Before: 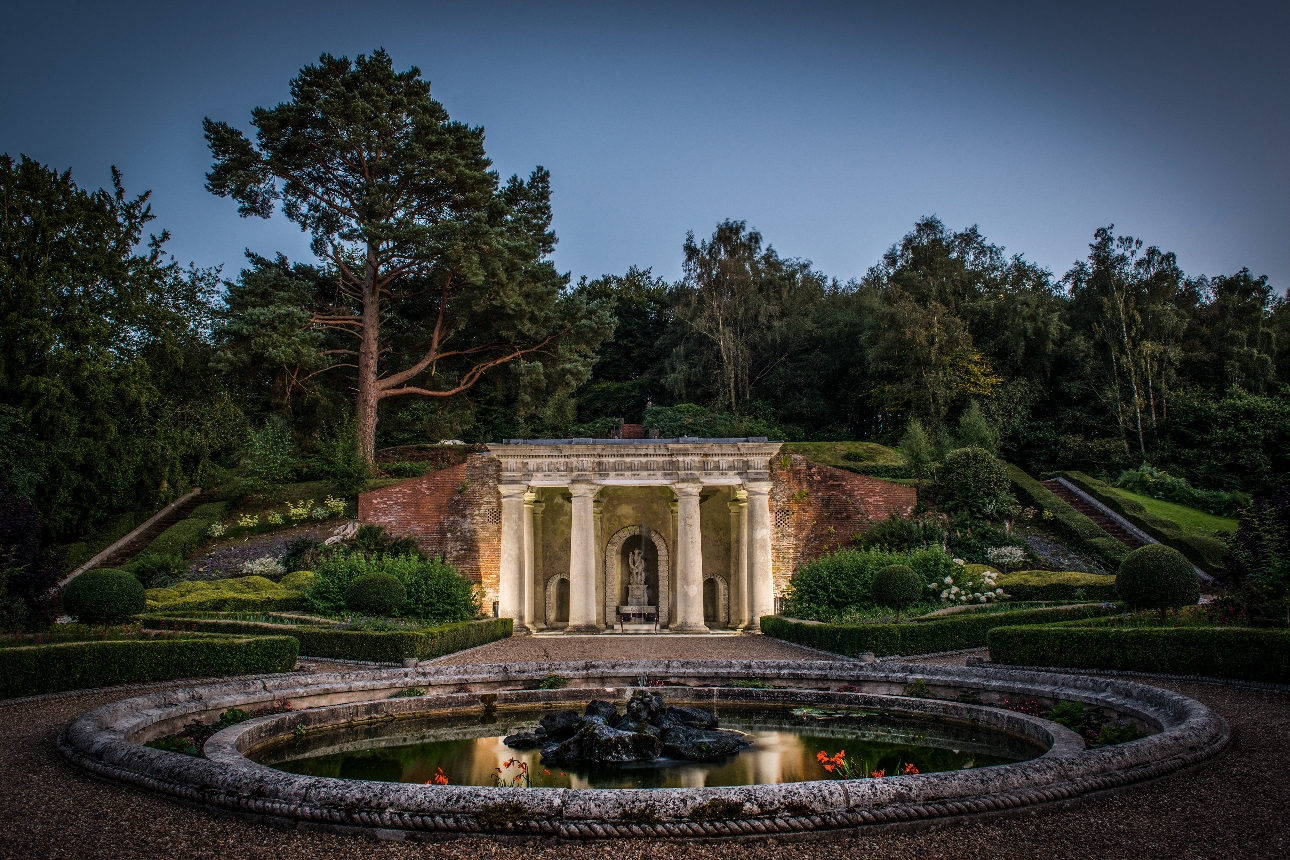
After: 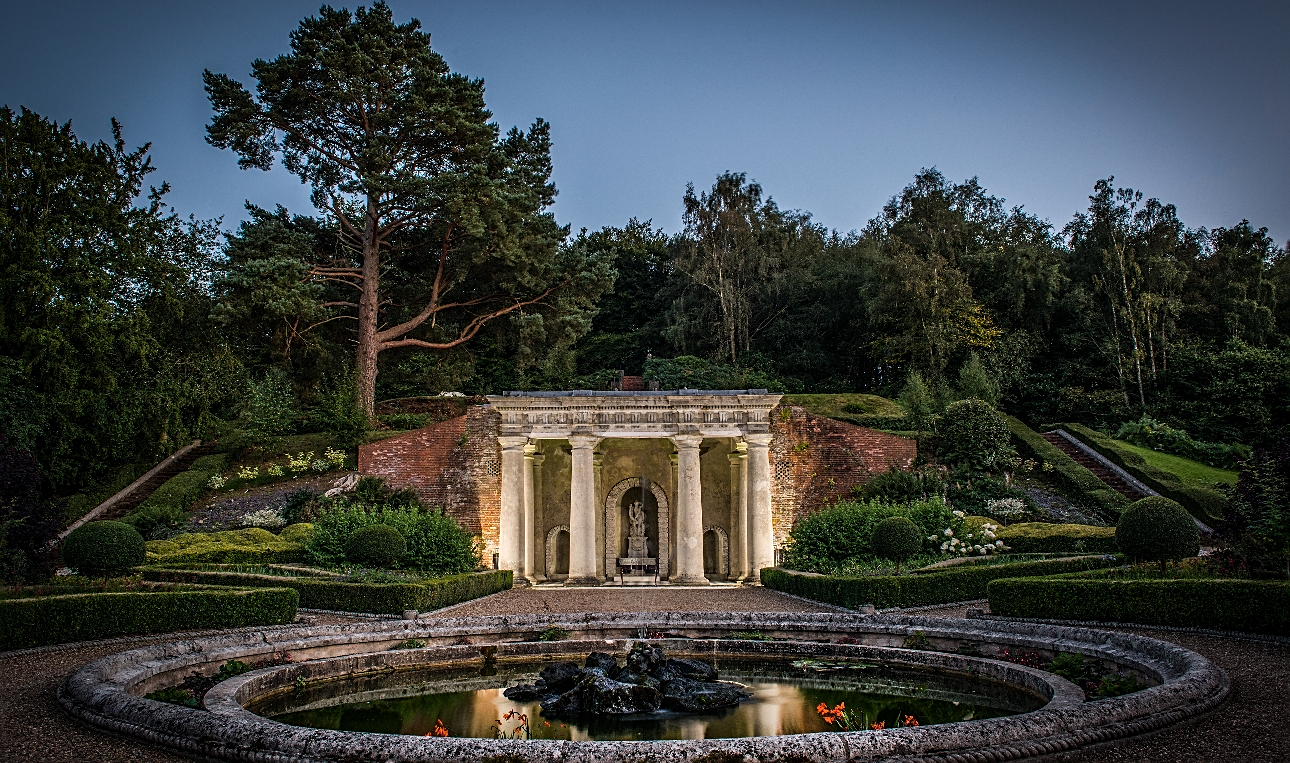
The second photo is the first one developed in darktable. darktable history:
crop and rotate: top 5.609%, bottom 5.609%
sharpen: on, module defaults
